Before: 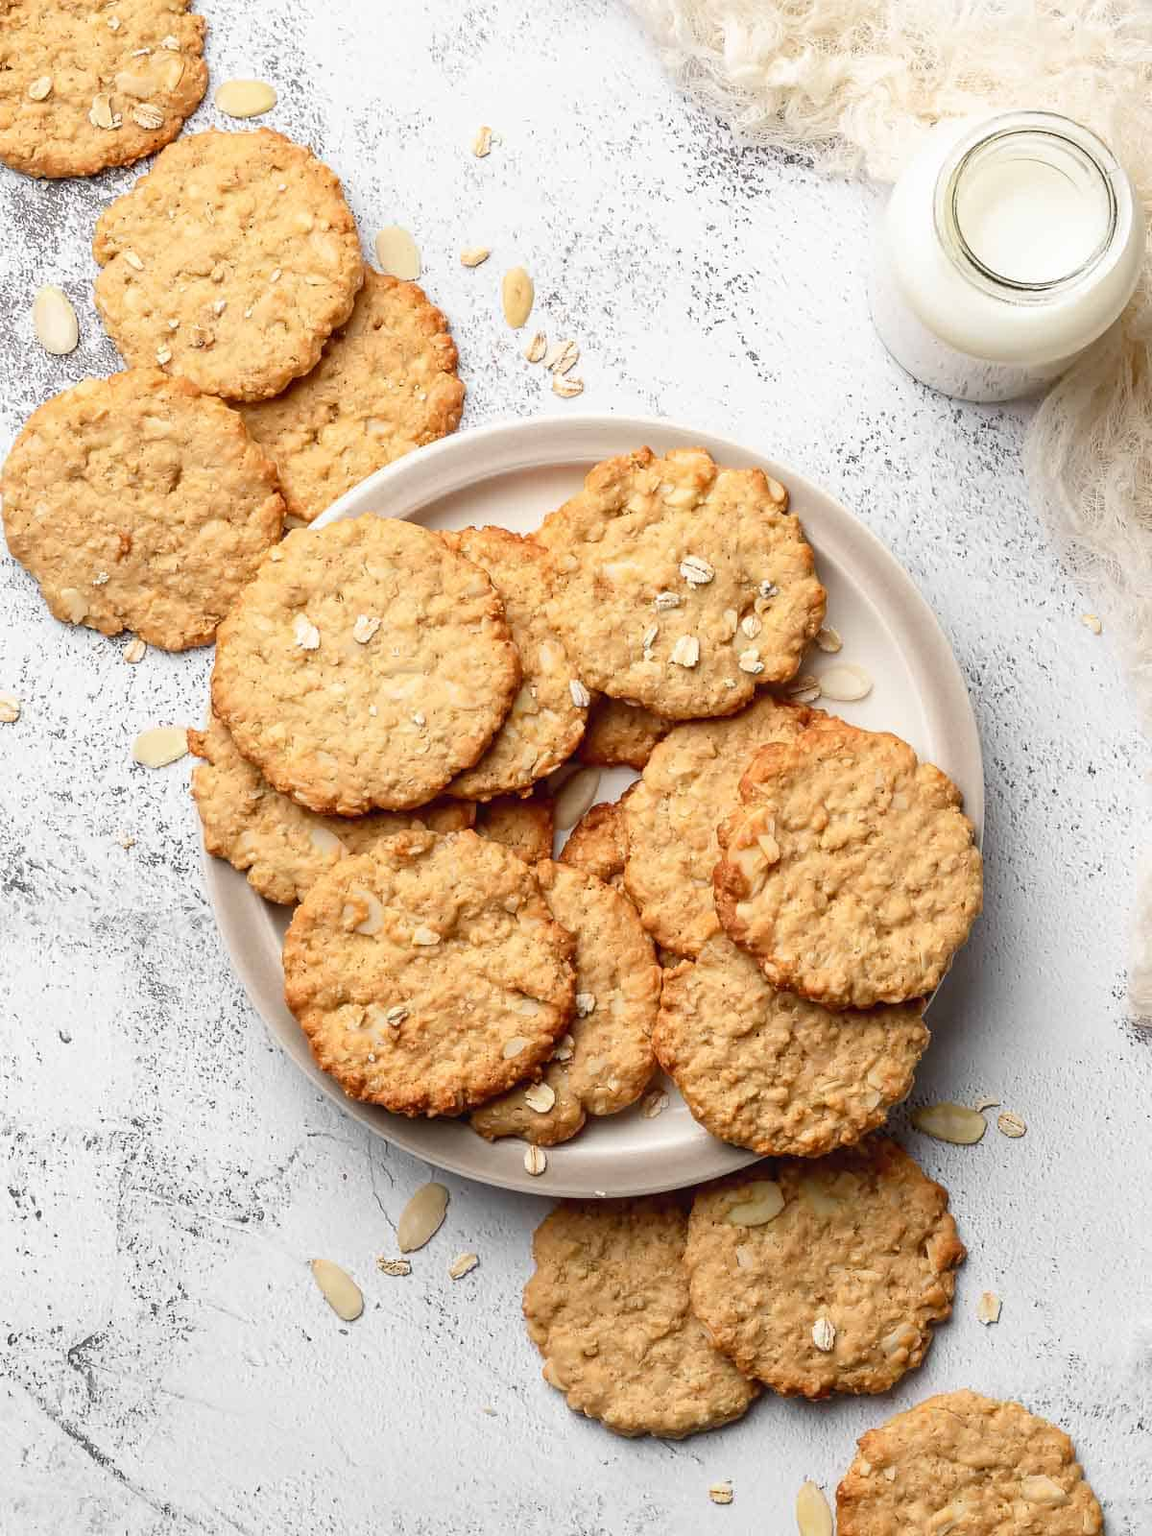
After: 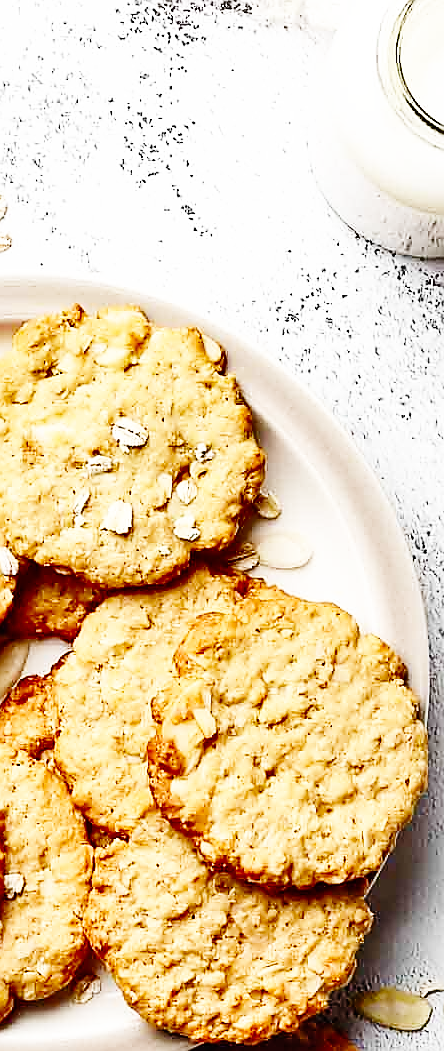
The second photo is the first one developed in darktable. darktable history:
sharpen: radius 1.386, amount 1.258, threshold 0.782
base curve: curves: ch0 [(0, 0) (0, 0) (0.002, 0.001) (0.008, 0.003) (0.019, 0.011) (0.037, 0.037) (0.064, 0.11) (0.102, 0.232) (0.152, 0.379) (0.216, 0.524) (0.296, 0.665) (0.394, 0.789) (0.512, 0.881) (0.651, 0.945) (0.813, 0.986) (1, 1)], preserve colors none
crop and rotate: left 49.731%, top 10.106%, right 13.235%, bottom 24.198%
shadows and highlights: soften with gaussian
